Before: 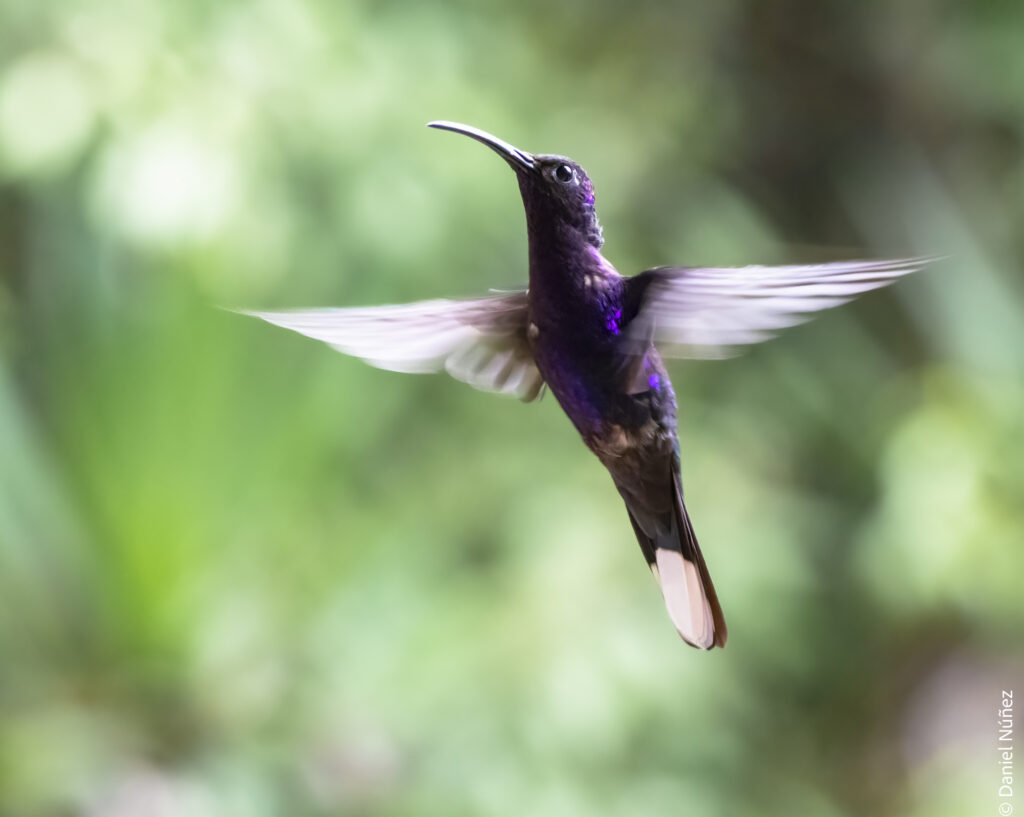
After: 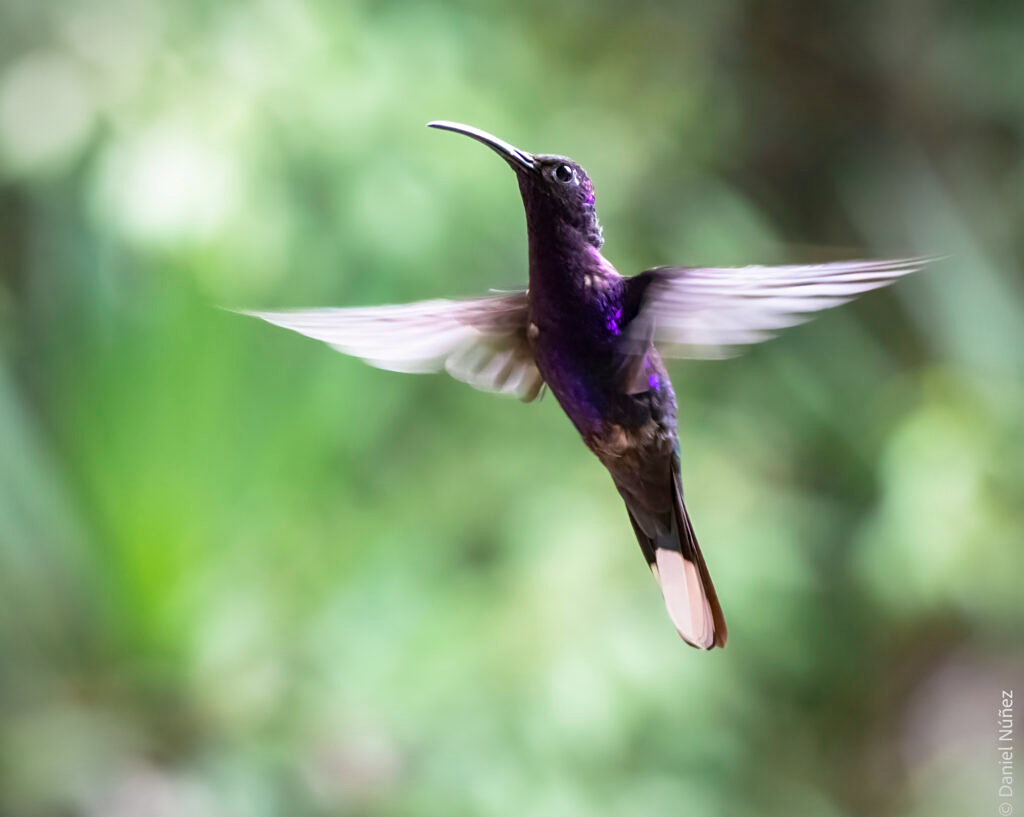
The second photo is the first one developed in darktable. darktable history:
sharpen: amount 0.207
vignetting: fall-off radius 61.02%
